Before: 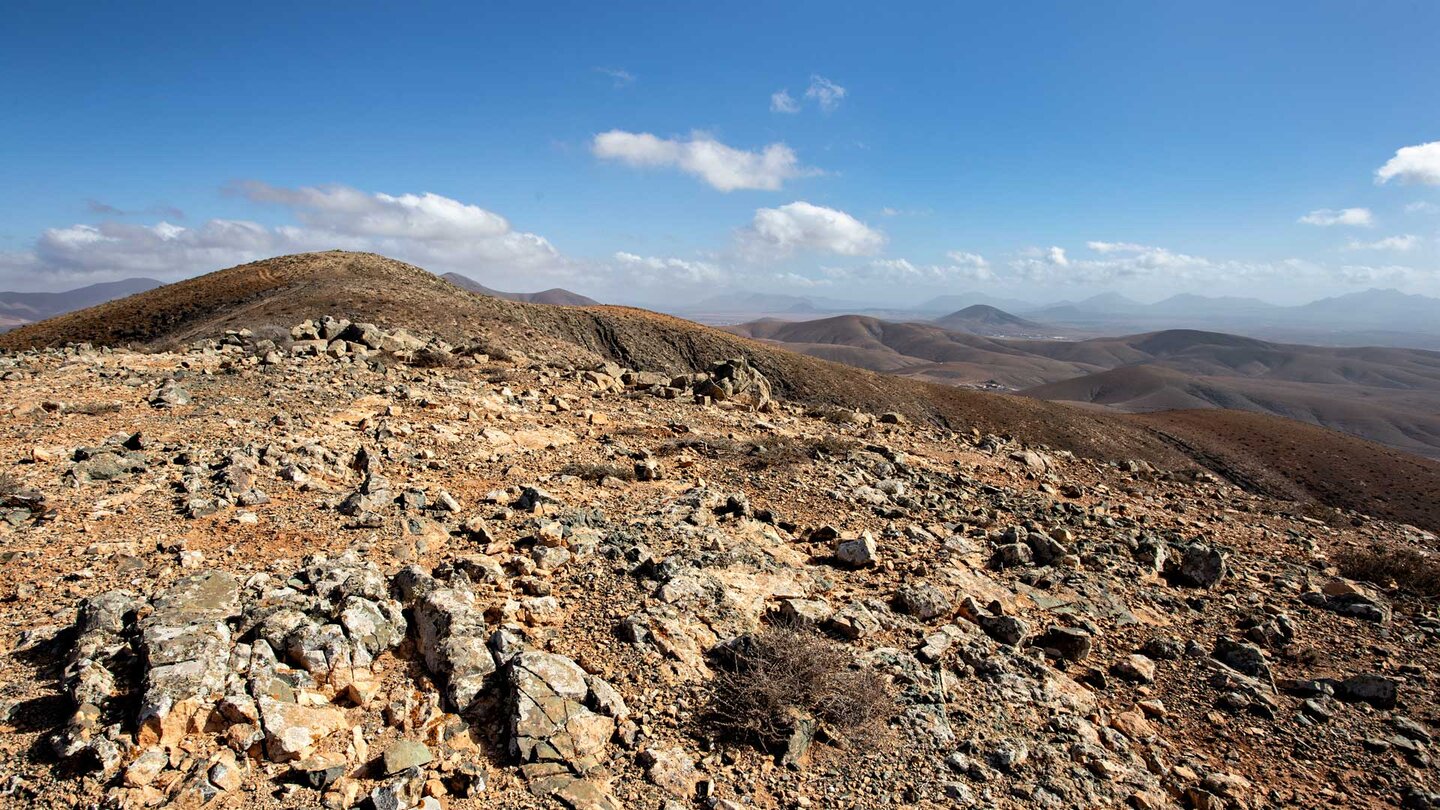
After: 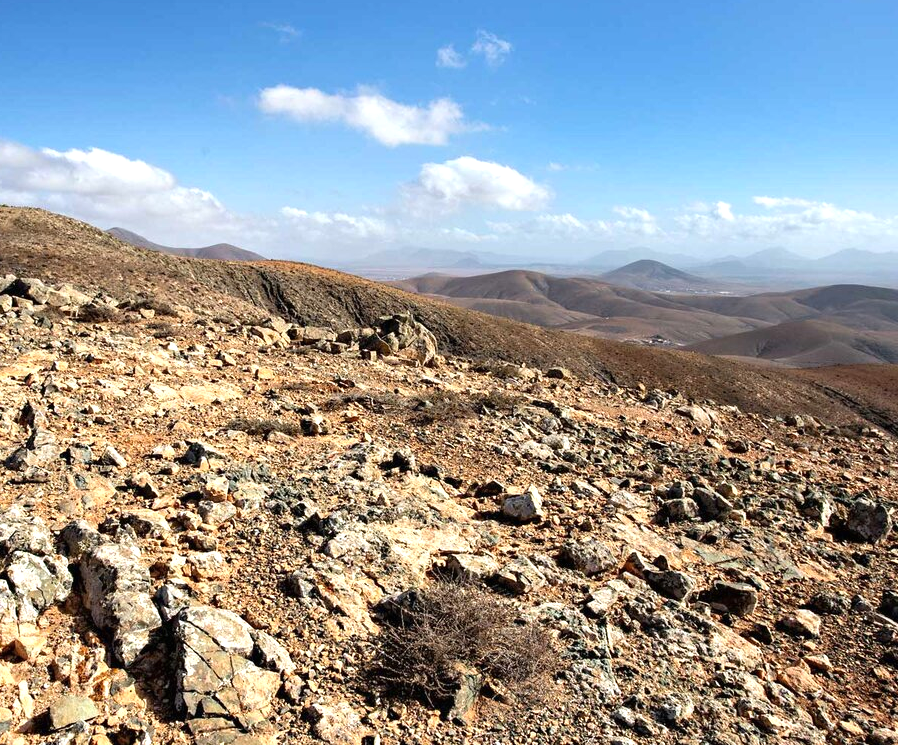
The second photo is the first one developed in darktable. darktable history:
crop and rotate: left 23.258%, top 5.621%, right 14.318%, bottom 2.347%
exposure: black level correction 0, exposure 0.498 EV, compensate highlight preservation false
